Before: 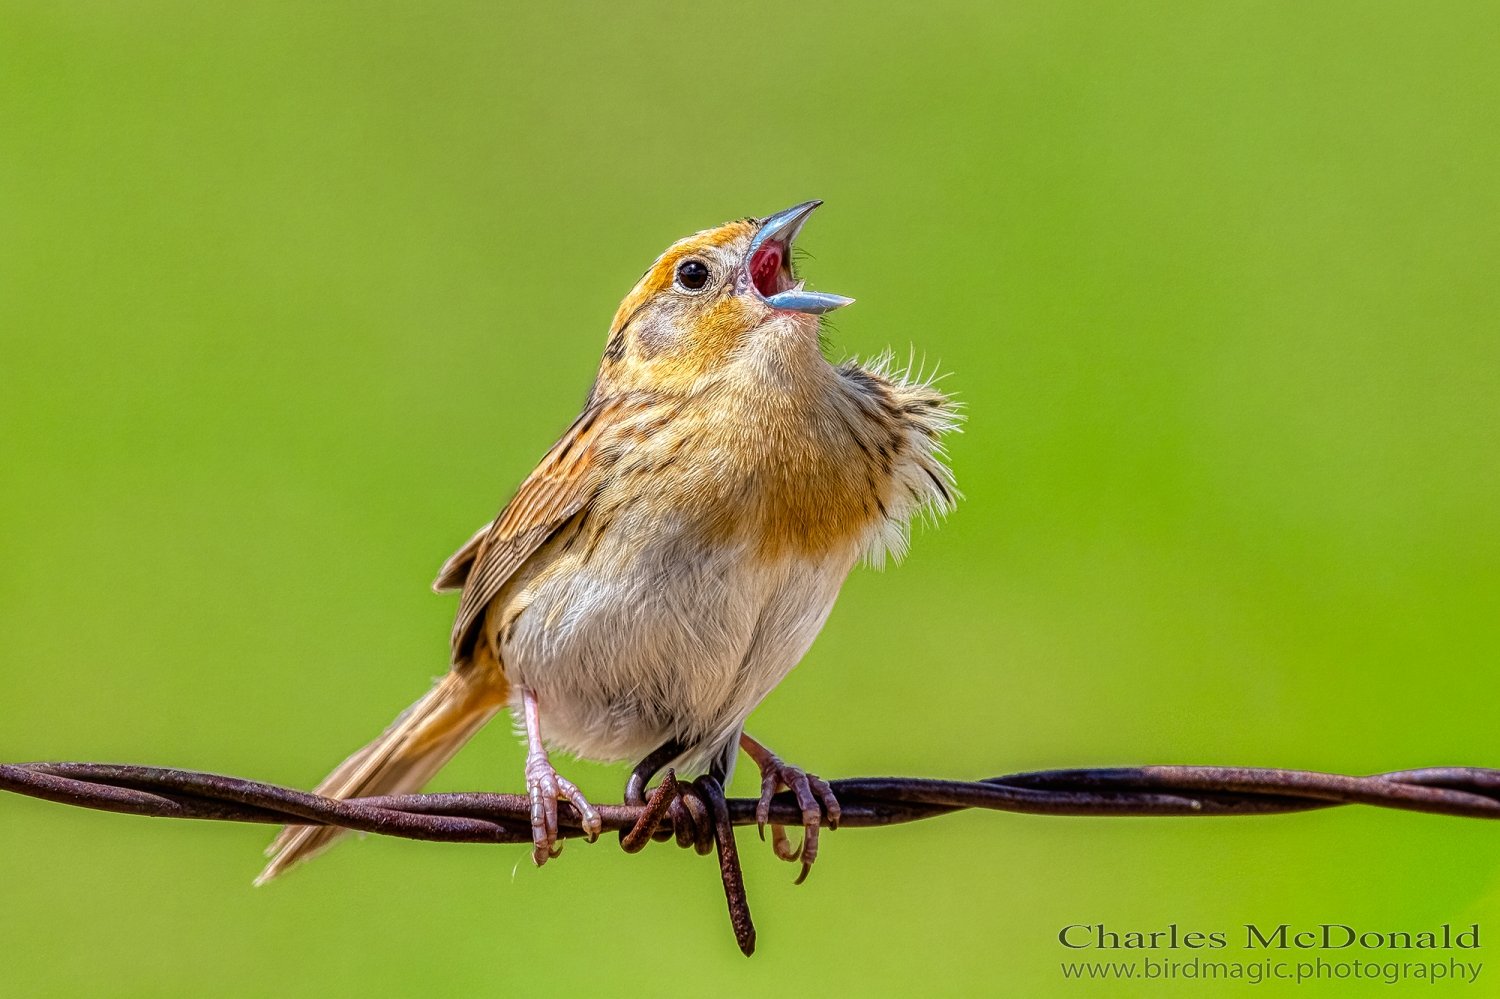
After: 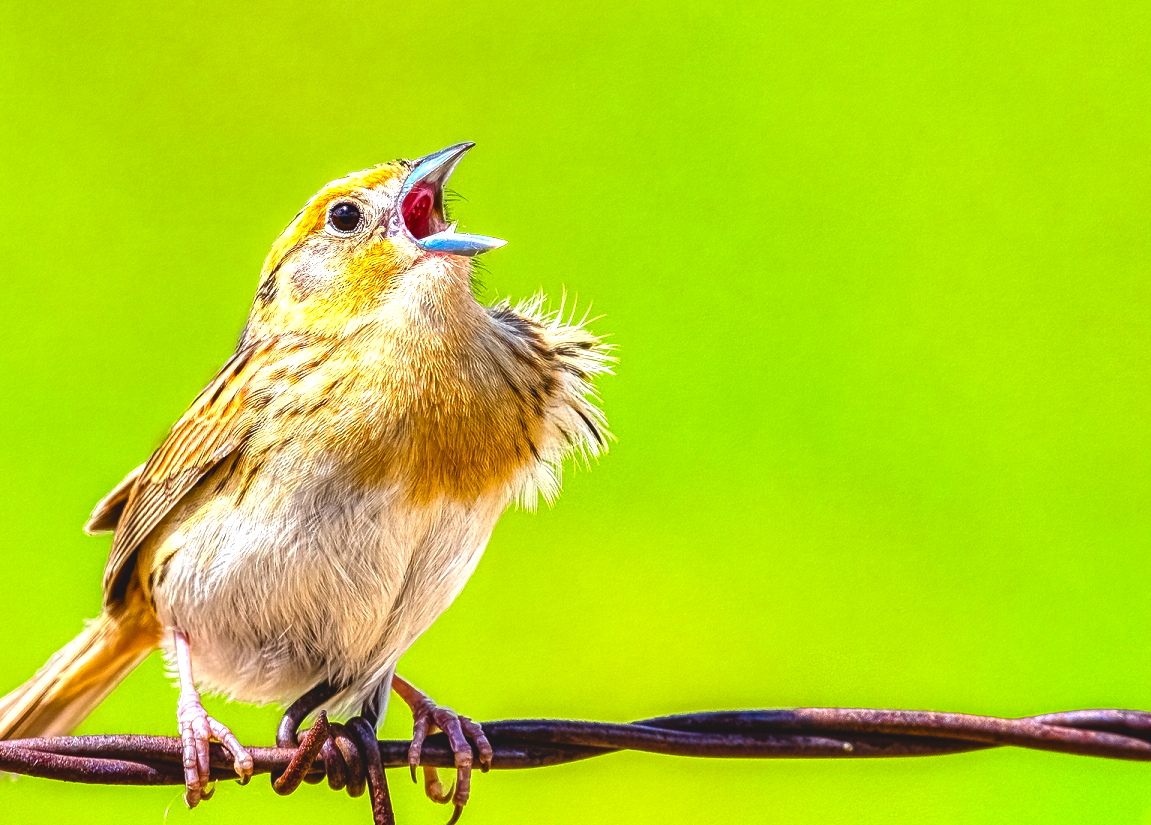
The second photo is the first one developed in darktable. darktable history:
crop: left 23.239%, top 5.841%, bottom 11.524%
shadows and highlights: shadows 32.11, highlights -32.23, soften with gaussian
exposure: black level correction -0.005, exposure 1.002 EV, compensate highlight preservation false
color balance rgb: shadows lift › chroma 1.026%, shadows lift › hue 28.39°, linear chroma grading › global chroma 17.075%, perceptual saturation grading › global saturation 0.558%, global vibrance 20%
